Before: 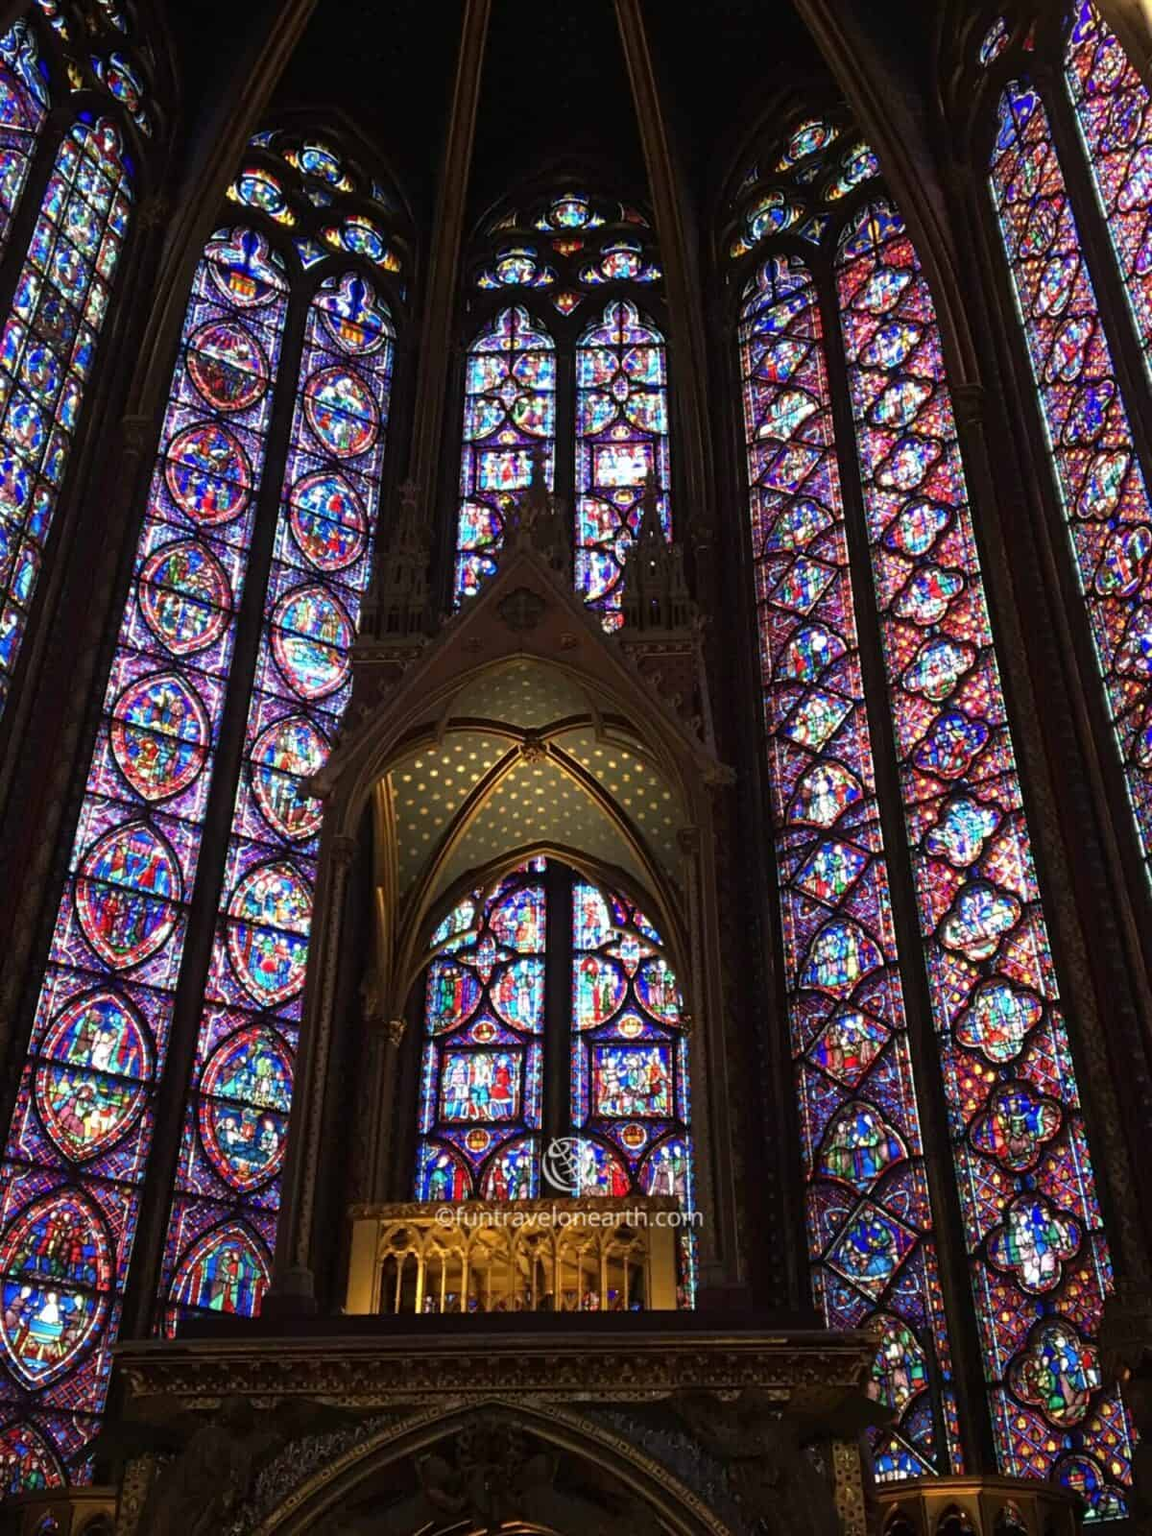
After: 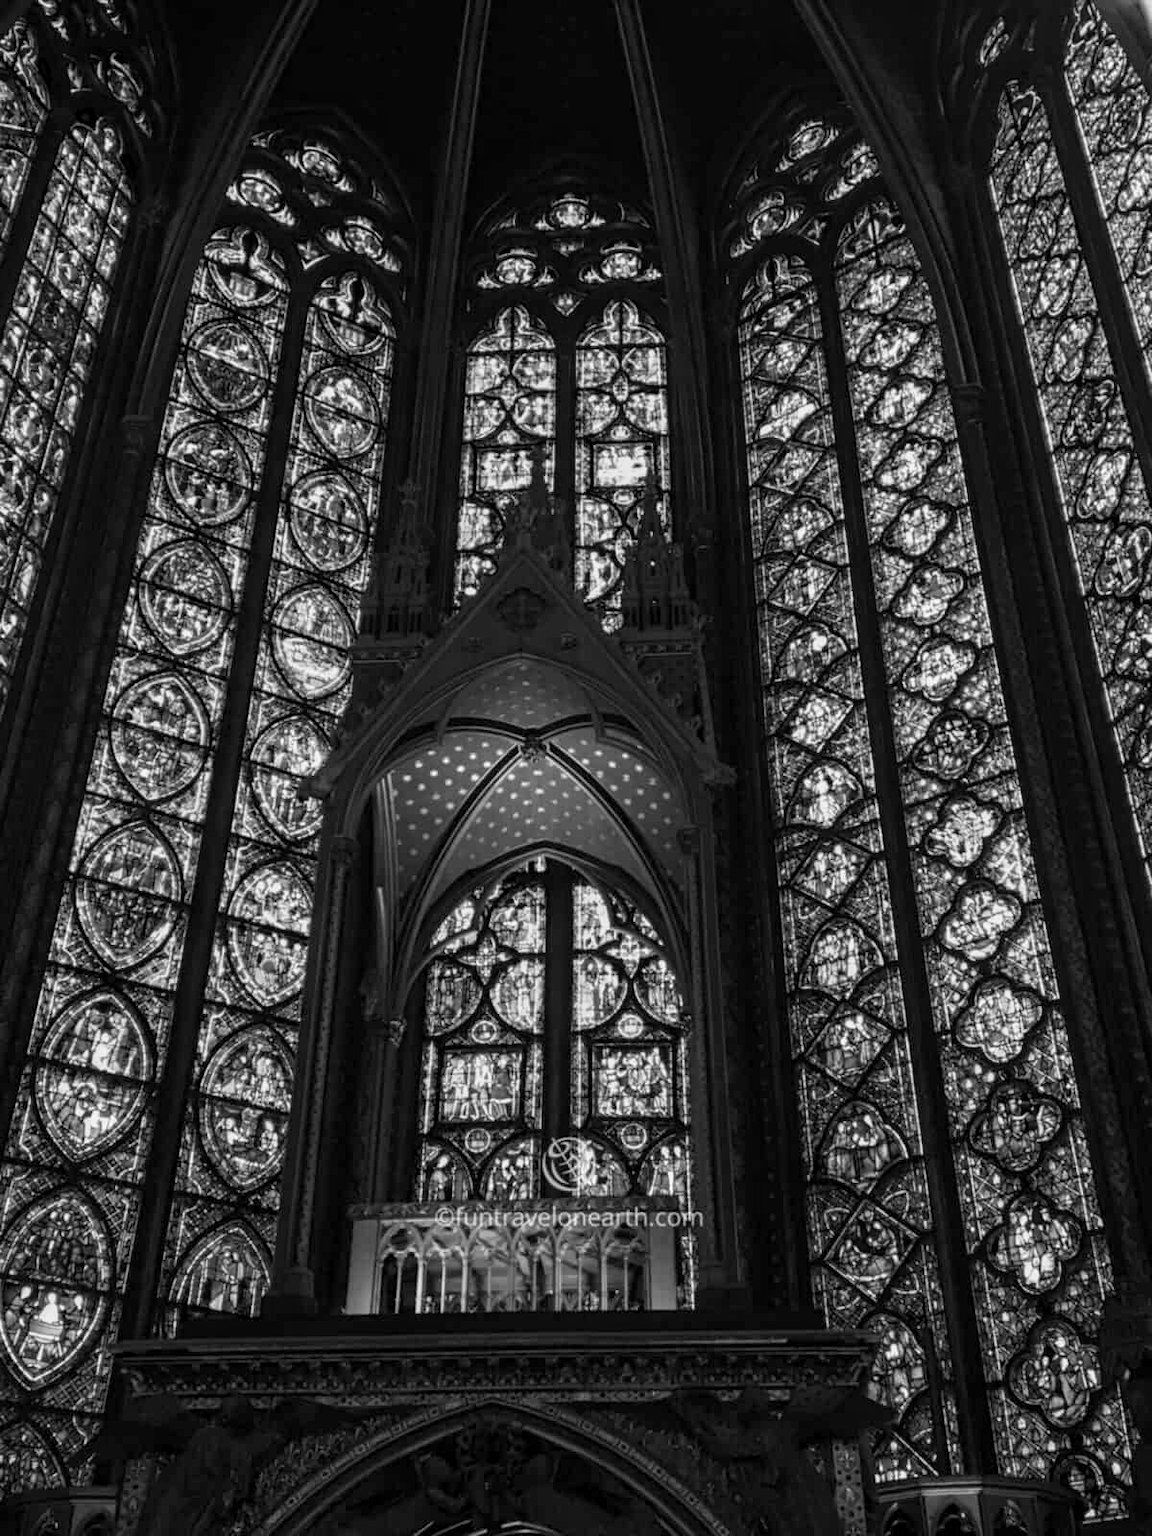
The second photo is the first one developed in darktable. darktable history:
color balance rgb: perceptual saturation grading › global saturation 100%
monochrome: a 73.58, b 64.21
shadows and highlights: shadows 4.1, highlights -17.6, soften with gaussian
contrast brightness saturation: saturation -0.05
local contrast: on, module defaults
